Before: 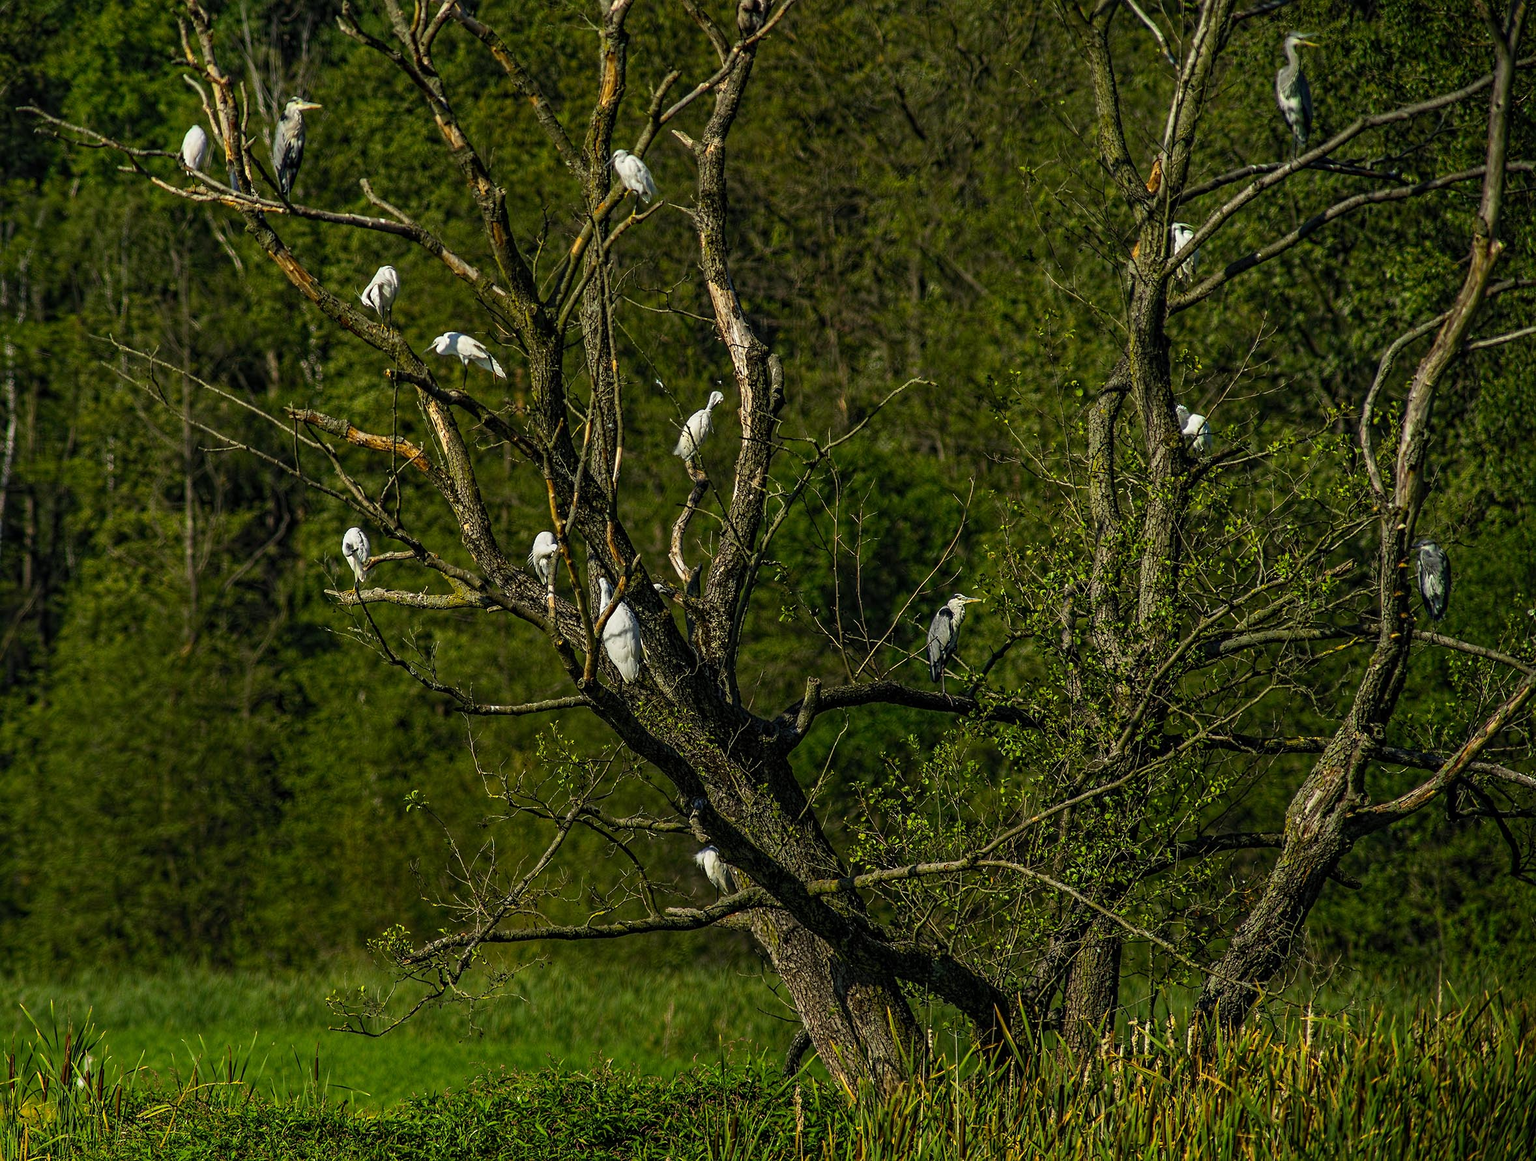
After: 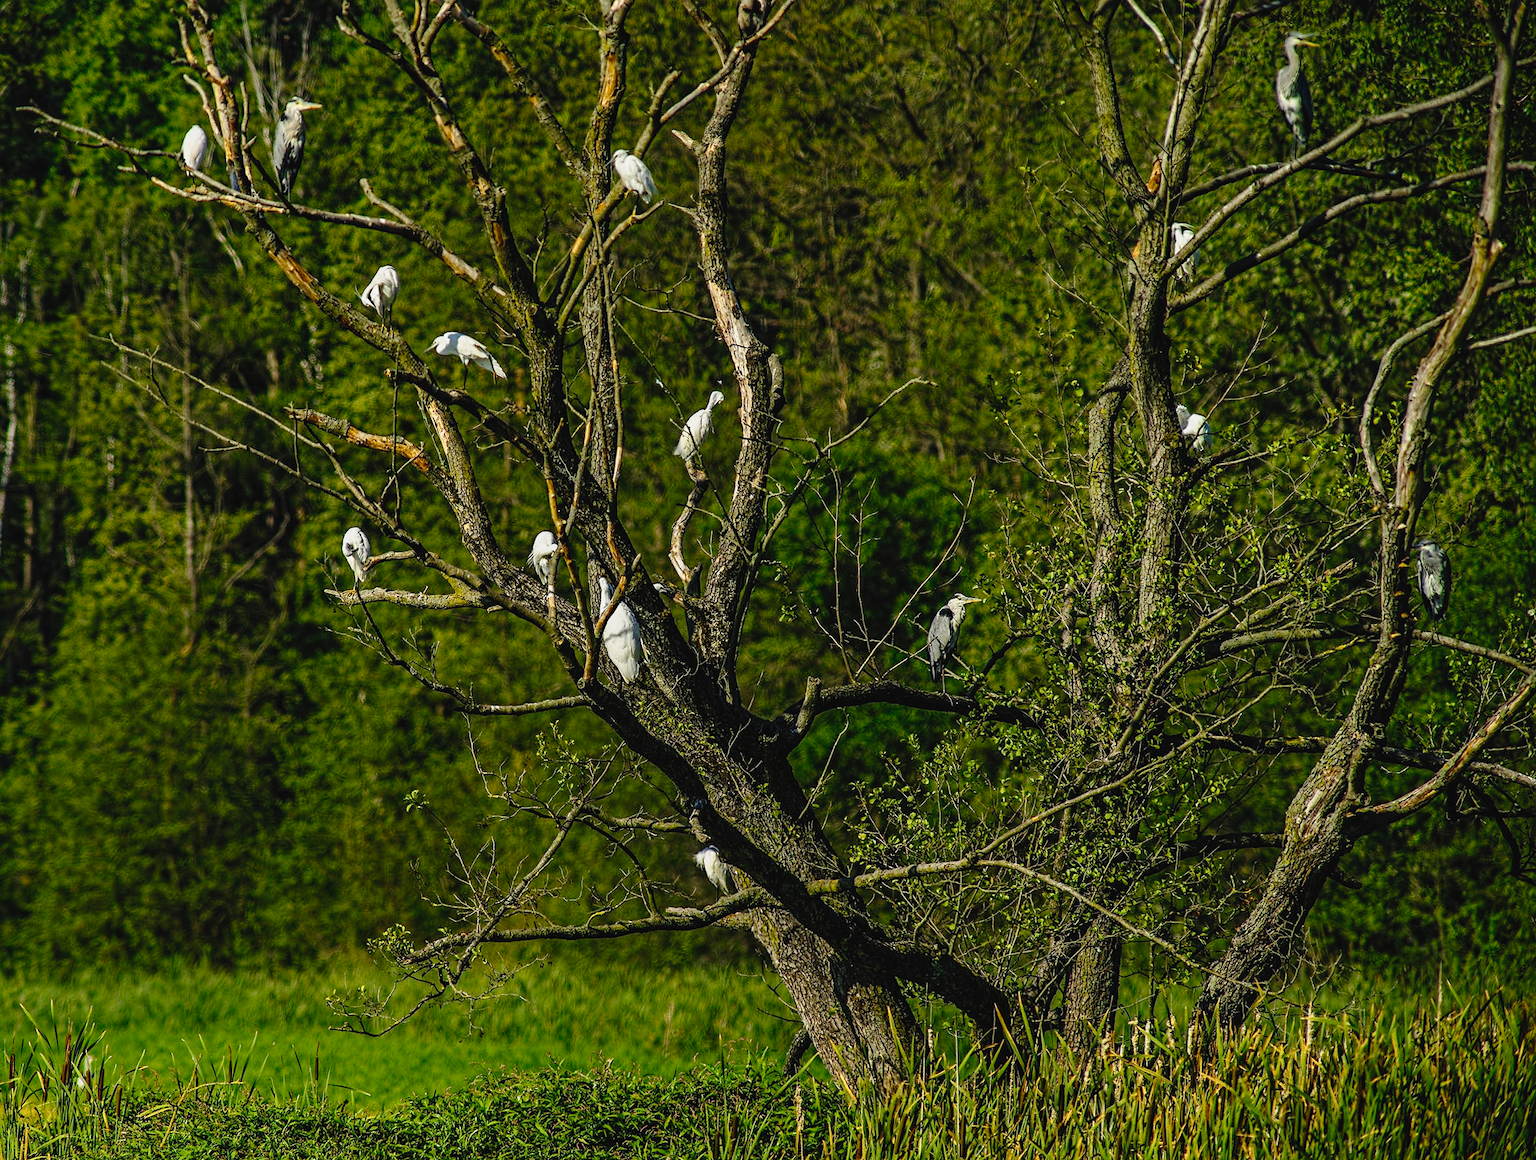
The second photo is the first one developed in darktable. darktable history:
tone curve: curves: ch0 [(0.001, 0.029) (0.084, 0.074) (0.162, 0.165) (0.304, 0.382) (0.466, 0.576) (0.654, 0.741) (0.848, 0.906) (0.984, 0.963)]; ch1 [(0, 0) (0.34, 0.235) (0.46, 0.46) (0.515, 0.502) (0.553, 0.567) (0.764, 0.815) (1, 1)]; ch2 [(0, 0) (0.44, 0.458) (0.479, 0.492) (0.524, 0.507) (0.547, 0.579) (0.673, 0.712) (1, 1)], preserve colors none
